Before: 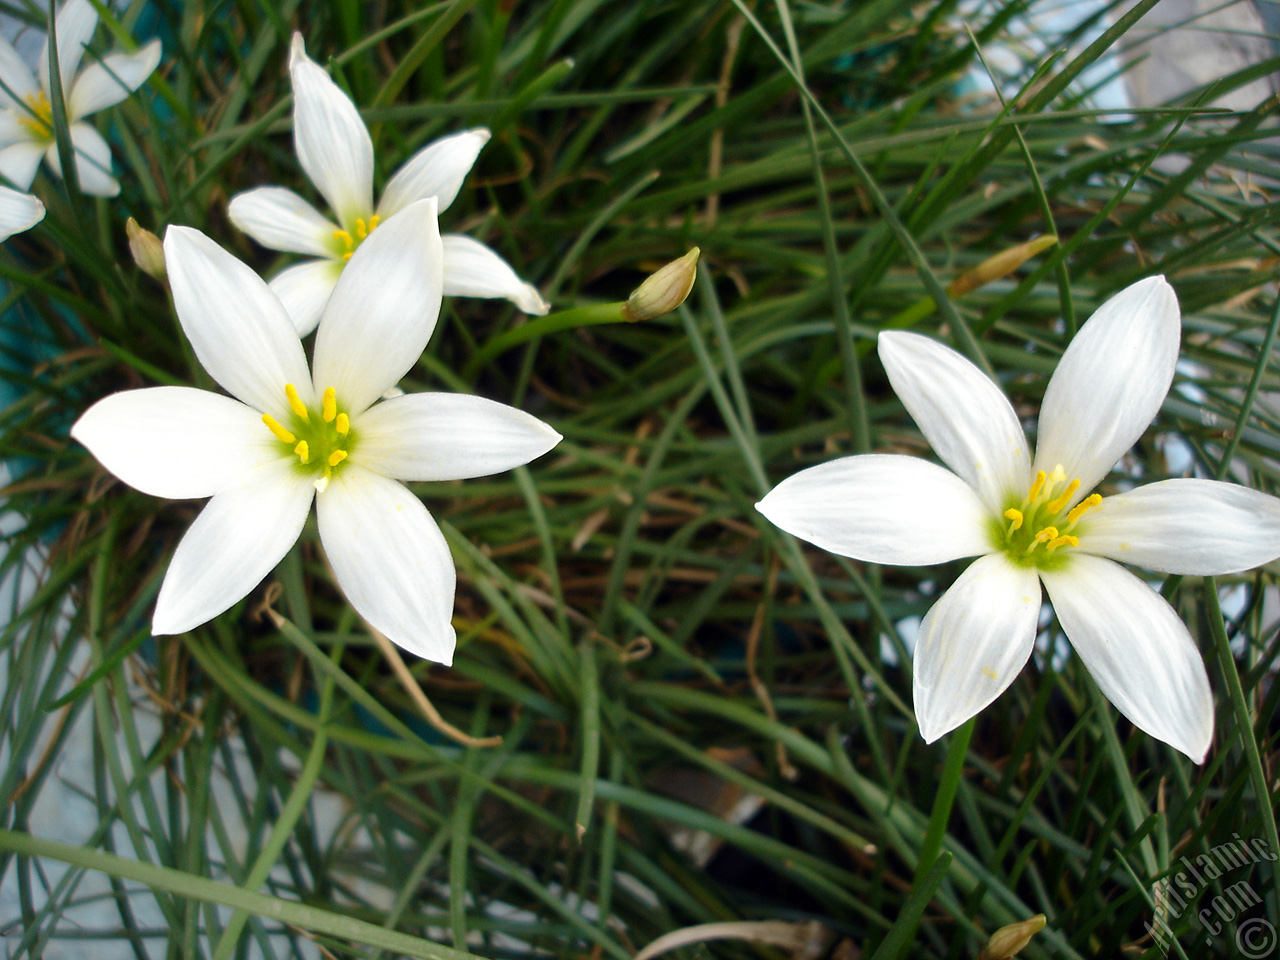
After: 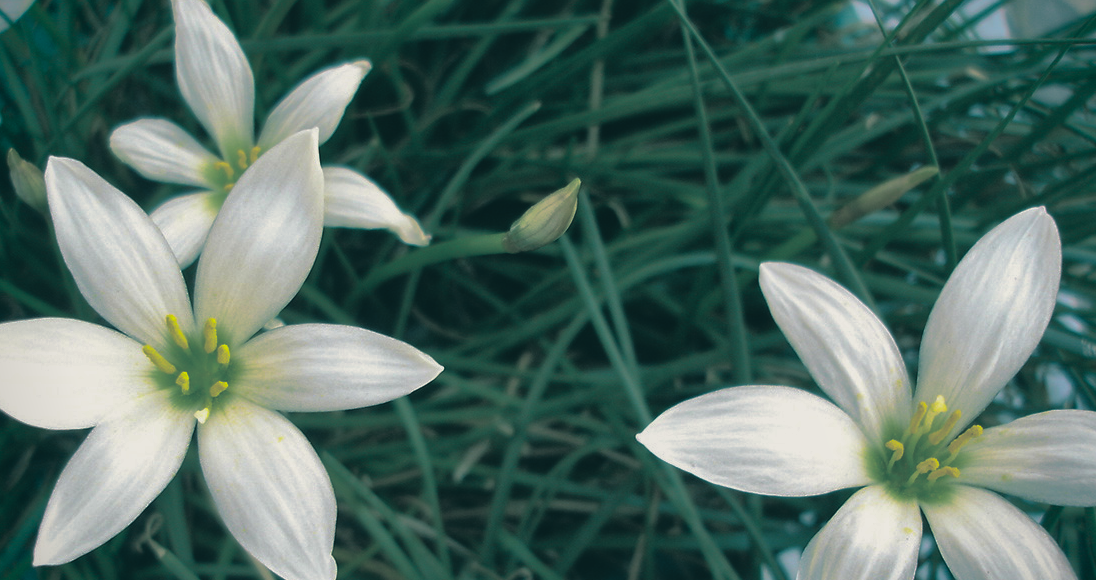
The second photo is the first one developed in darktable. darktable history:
shadows and highlights: shadows 40, highlights -60
crop and rotate: left 9.345%, top 7.22%, right 4.982%, bottom 32.331%
split-toning: shadows › hue 186.43°, highlights › hue 49.29°, compress 30.29%
rgb curve: curves: ch0 [(0, 0) (0.415, 0.237) (1, 1)]
contrast brightness saturation: contrast -0.1, brightness 0.05, saturation 0.08
vignetting: fall-off start 88.53%, fall-off radius 44.2%, saturation 0.376, width/height ratio 1.161
local contrast: mode bilateral grid, contrast 10, coarseness 25, detail 115%, midtone range 0.2
